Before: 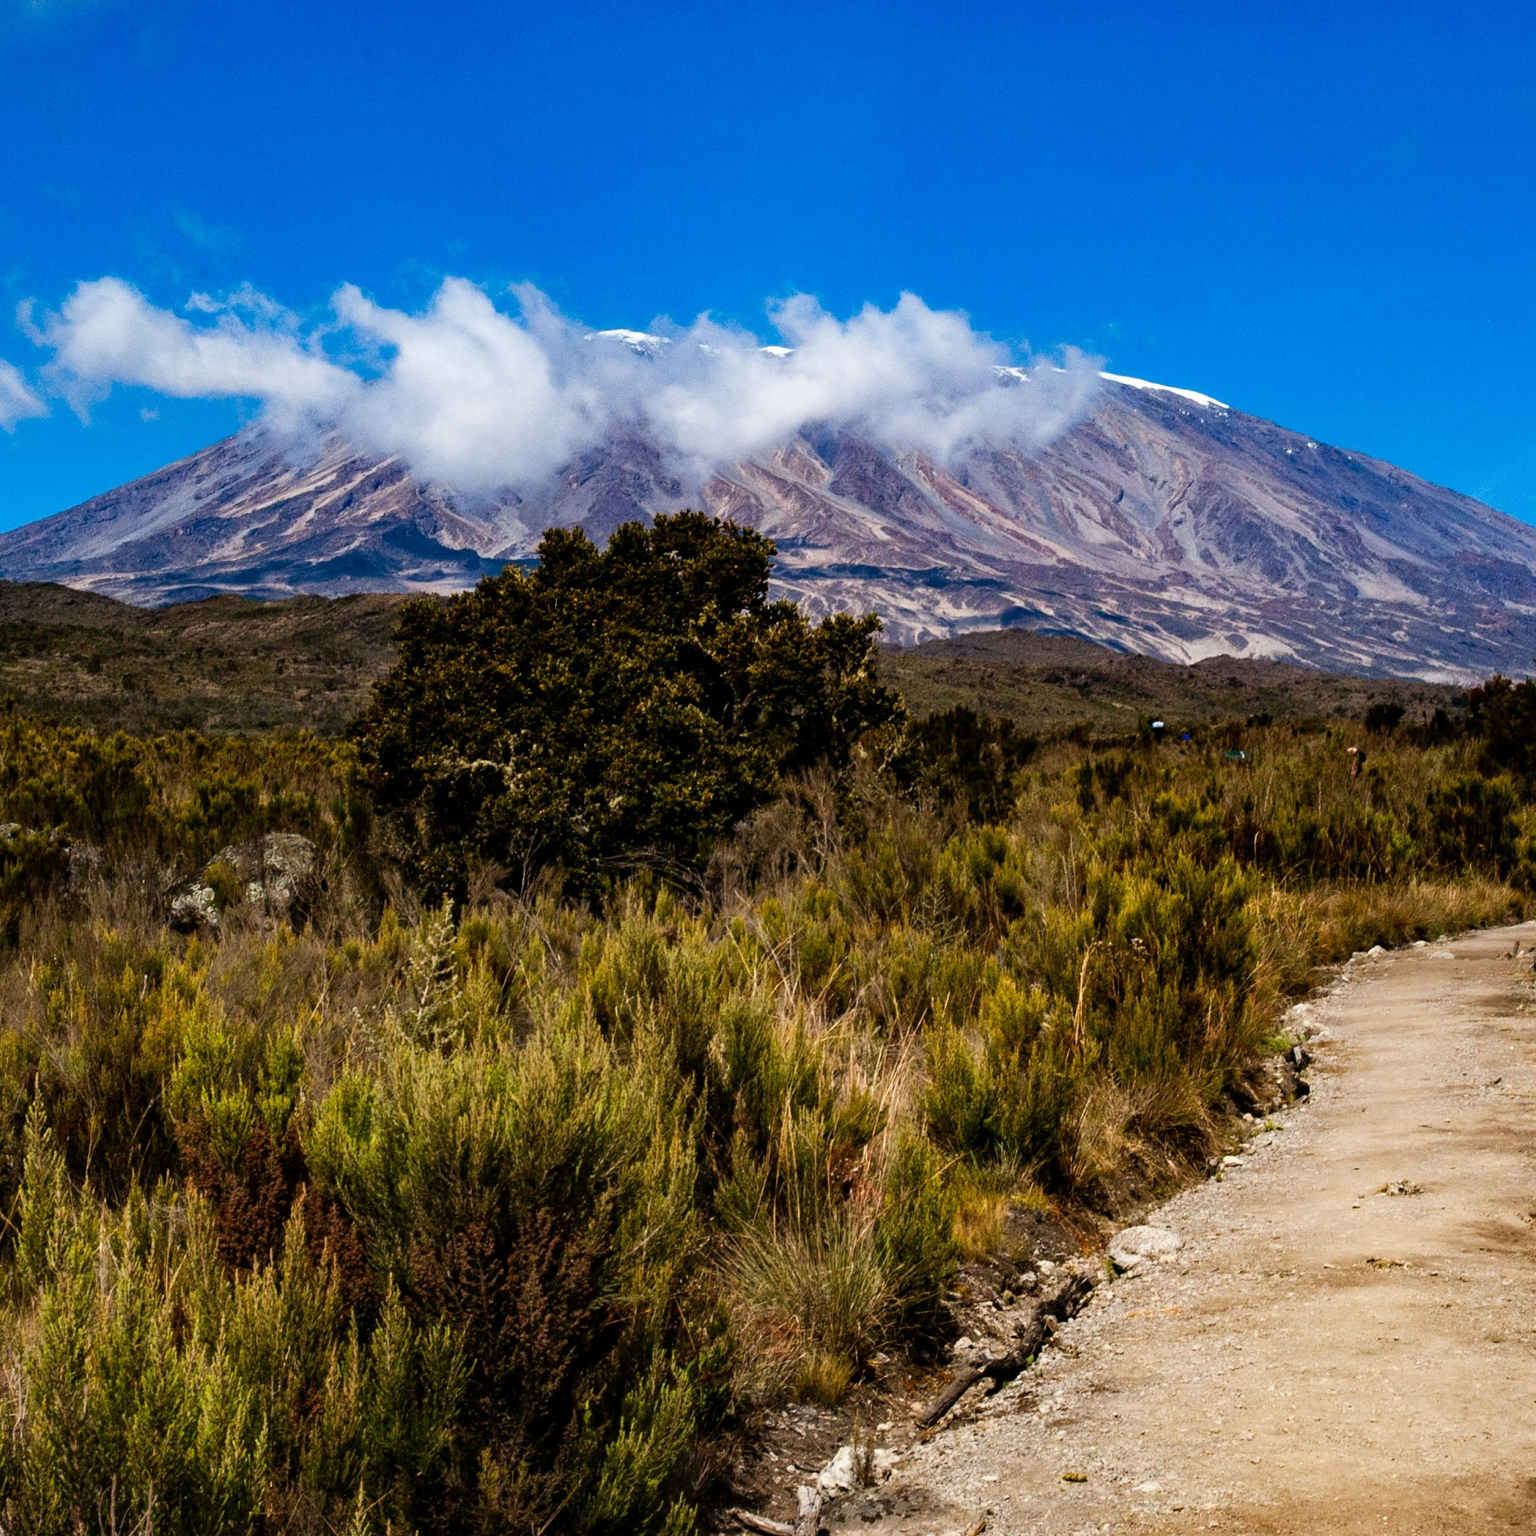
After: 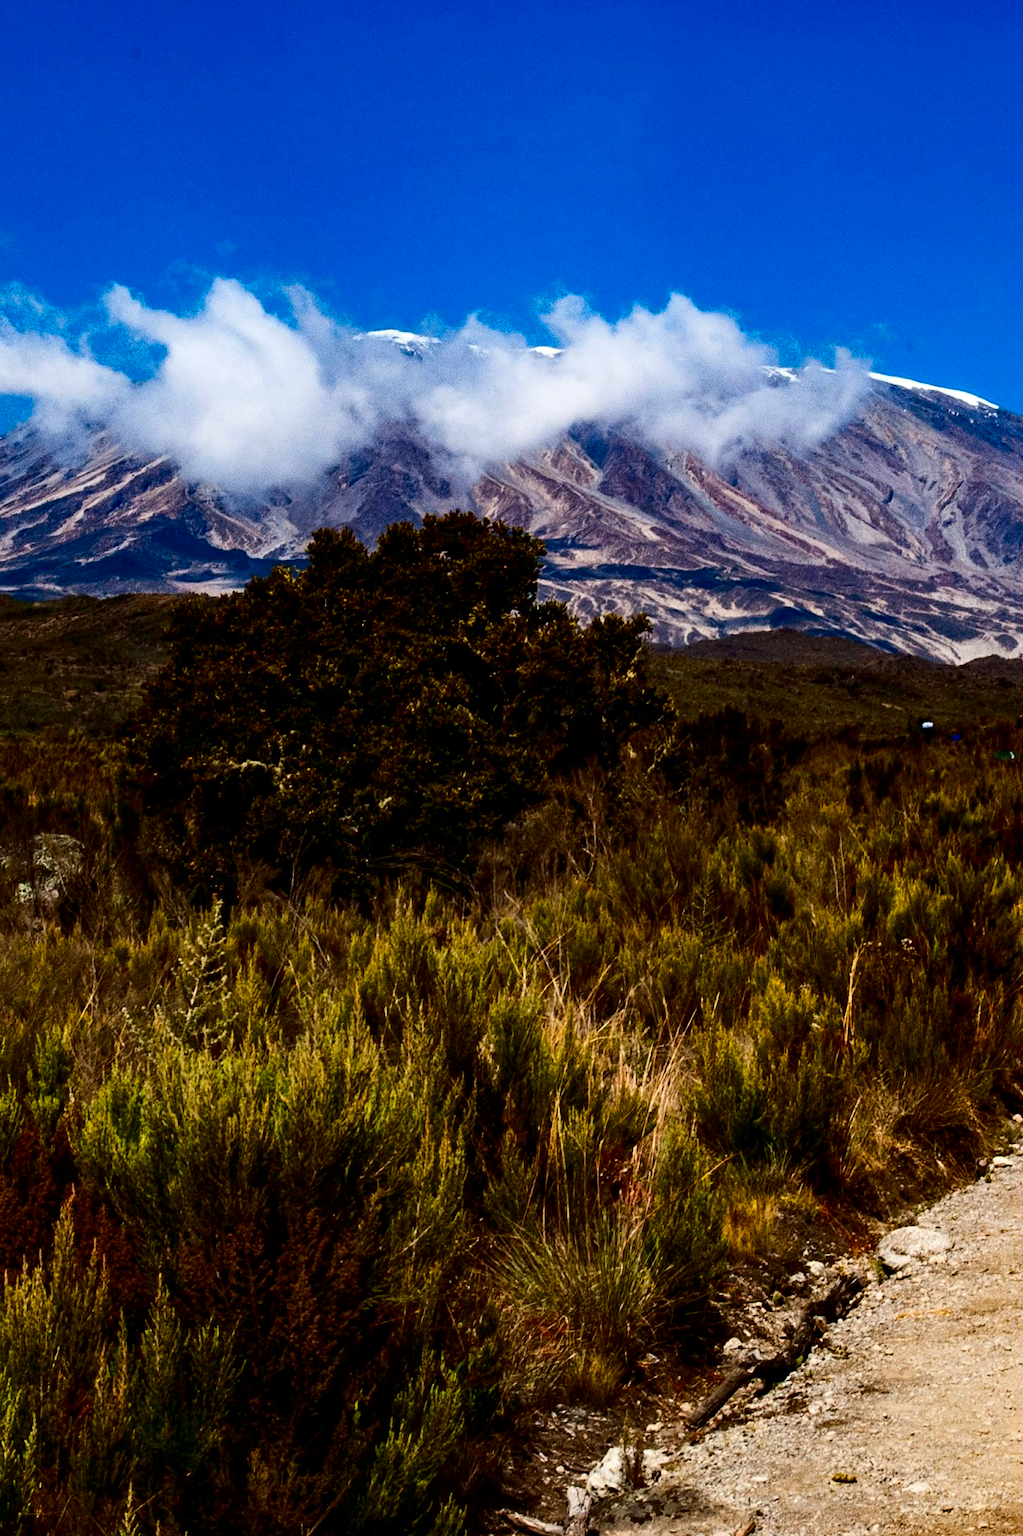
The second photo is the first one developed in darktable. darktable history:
contrast brightness saturation: contrast 0.22, brightness -0.19, saturation 0.24
crop and rotate: left 15.055%, right 18.278%
